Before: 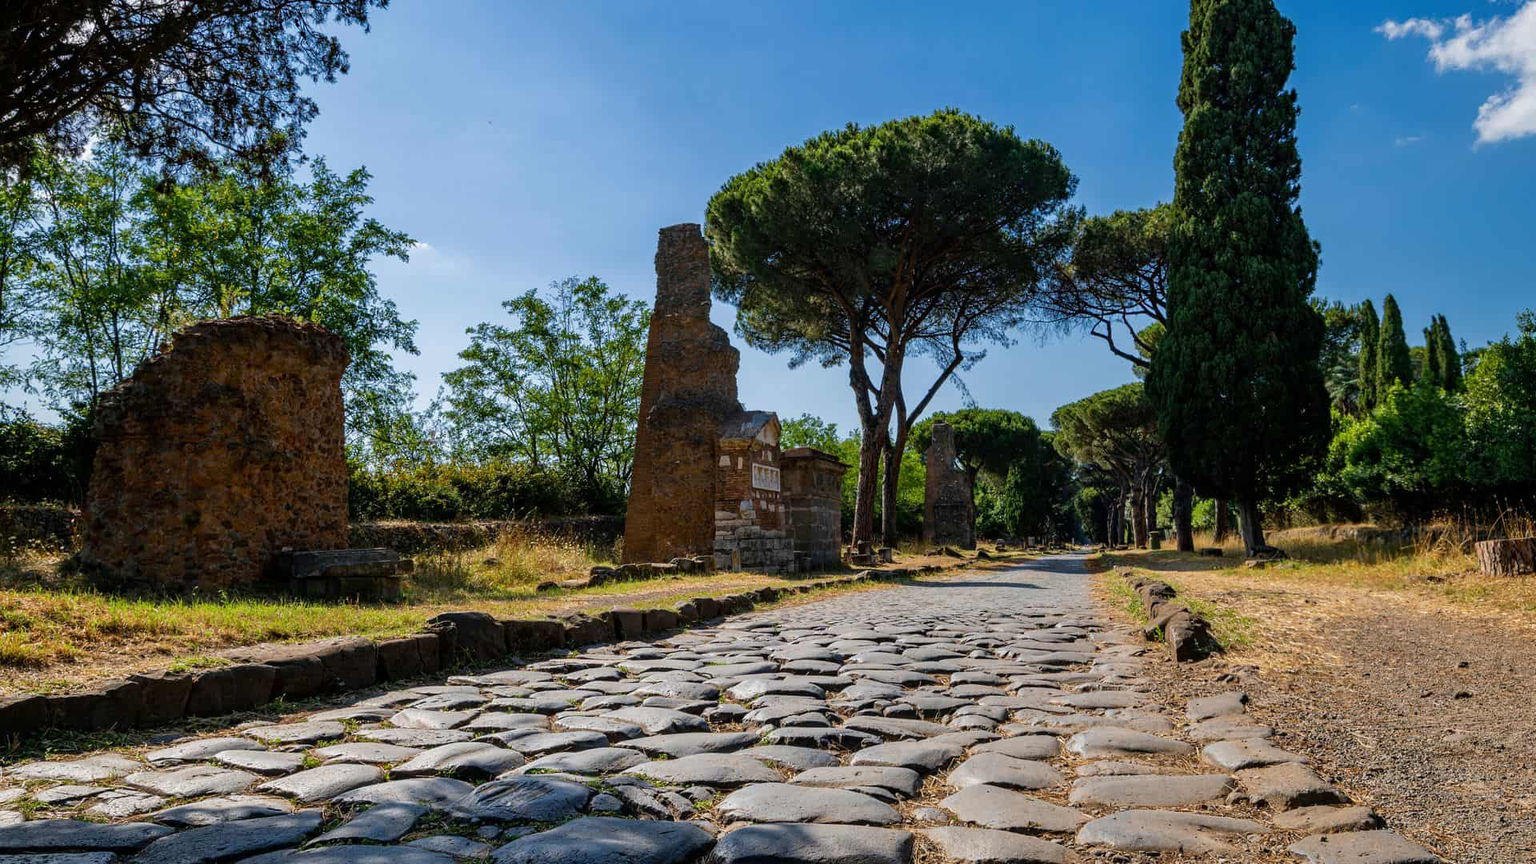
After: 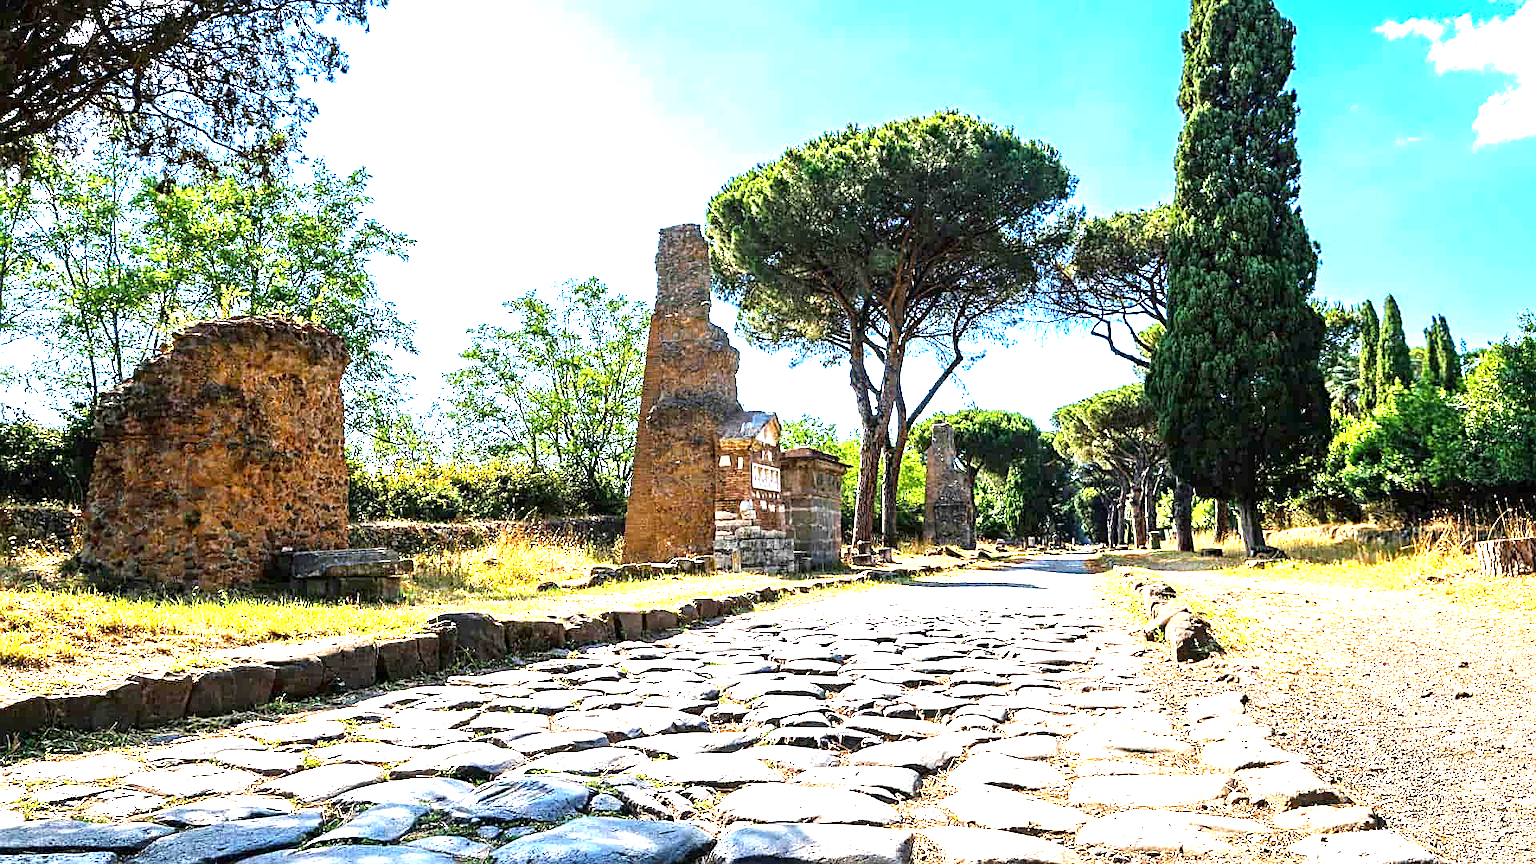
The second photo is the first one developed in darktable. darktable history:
sharpen: on, module defaults
exposure: black level correction 0, exposure 2.342 EV, compensate highlight preservation false
shadows and highlights: shadows 30.79, highlights 1.19, soften with gaussian
tone equalizer: -8 EV -0.431 EV, -7 EV -0.375 EV, -6 EV -0.299 EV, -5 EV -0.204 EV, -3 EV 0.198 EV, -2 EV 0.362 EV, -1 EV 0.391 EV, +0 EV 0.438 EV
